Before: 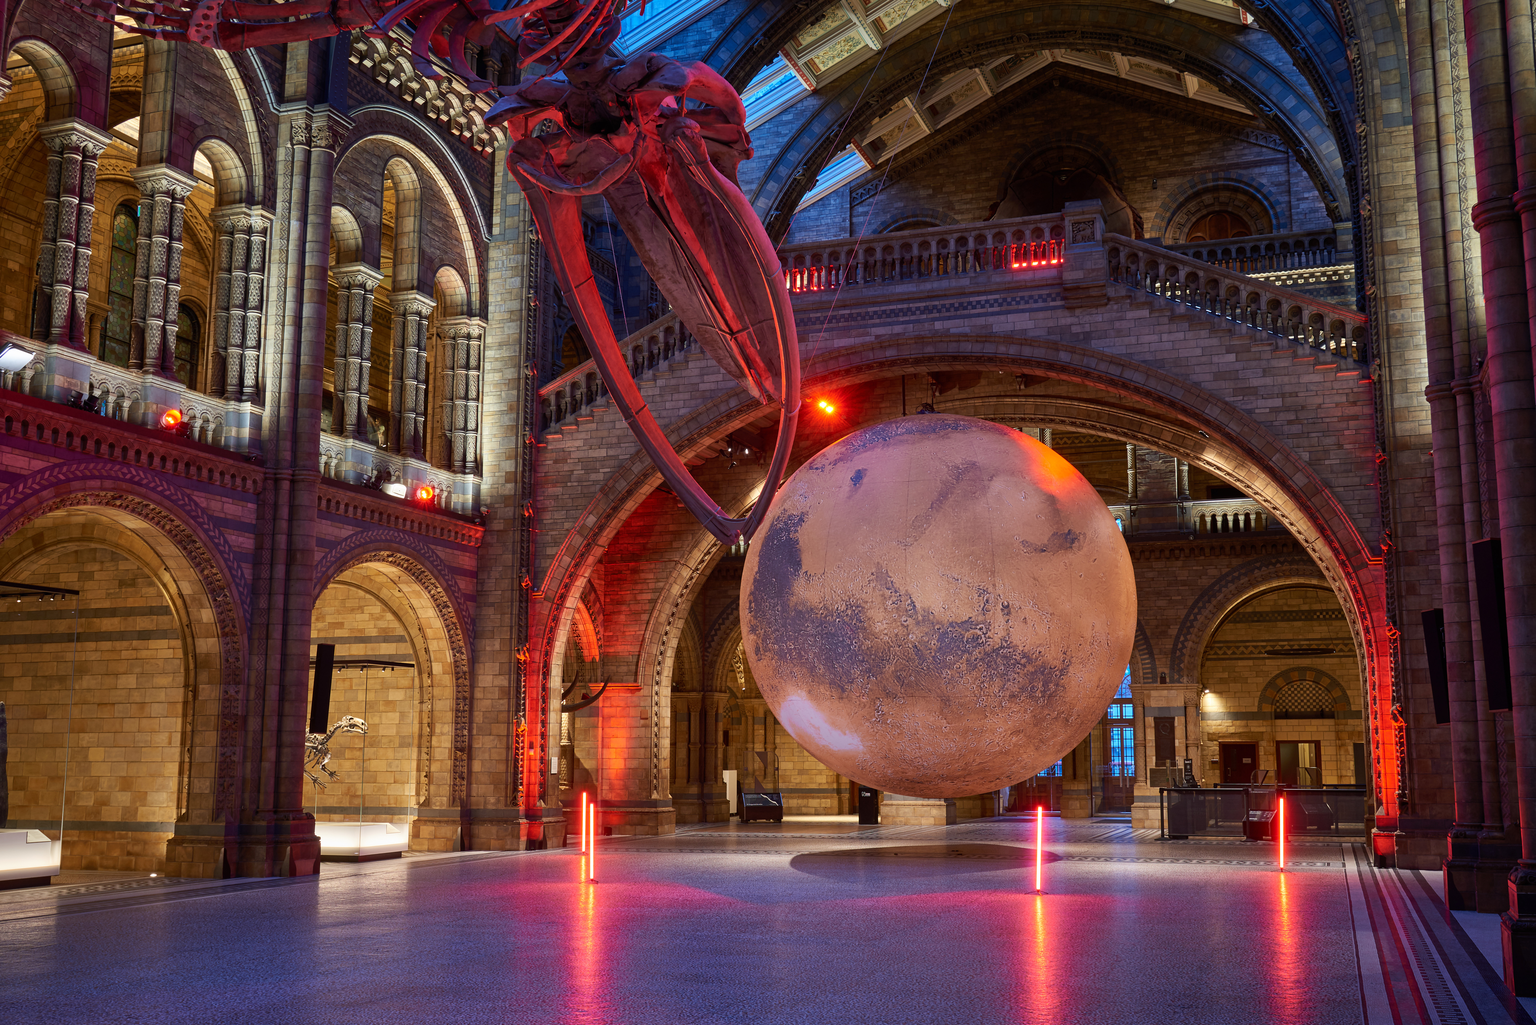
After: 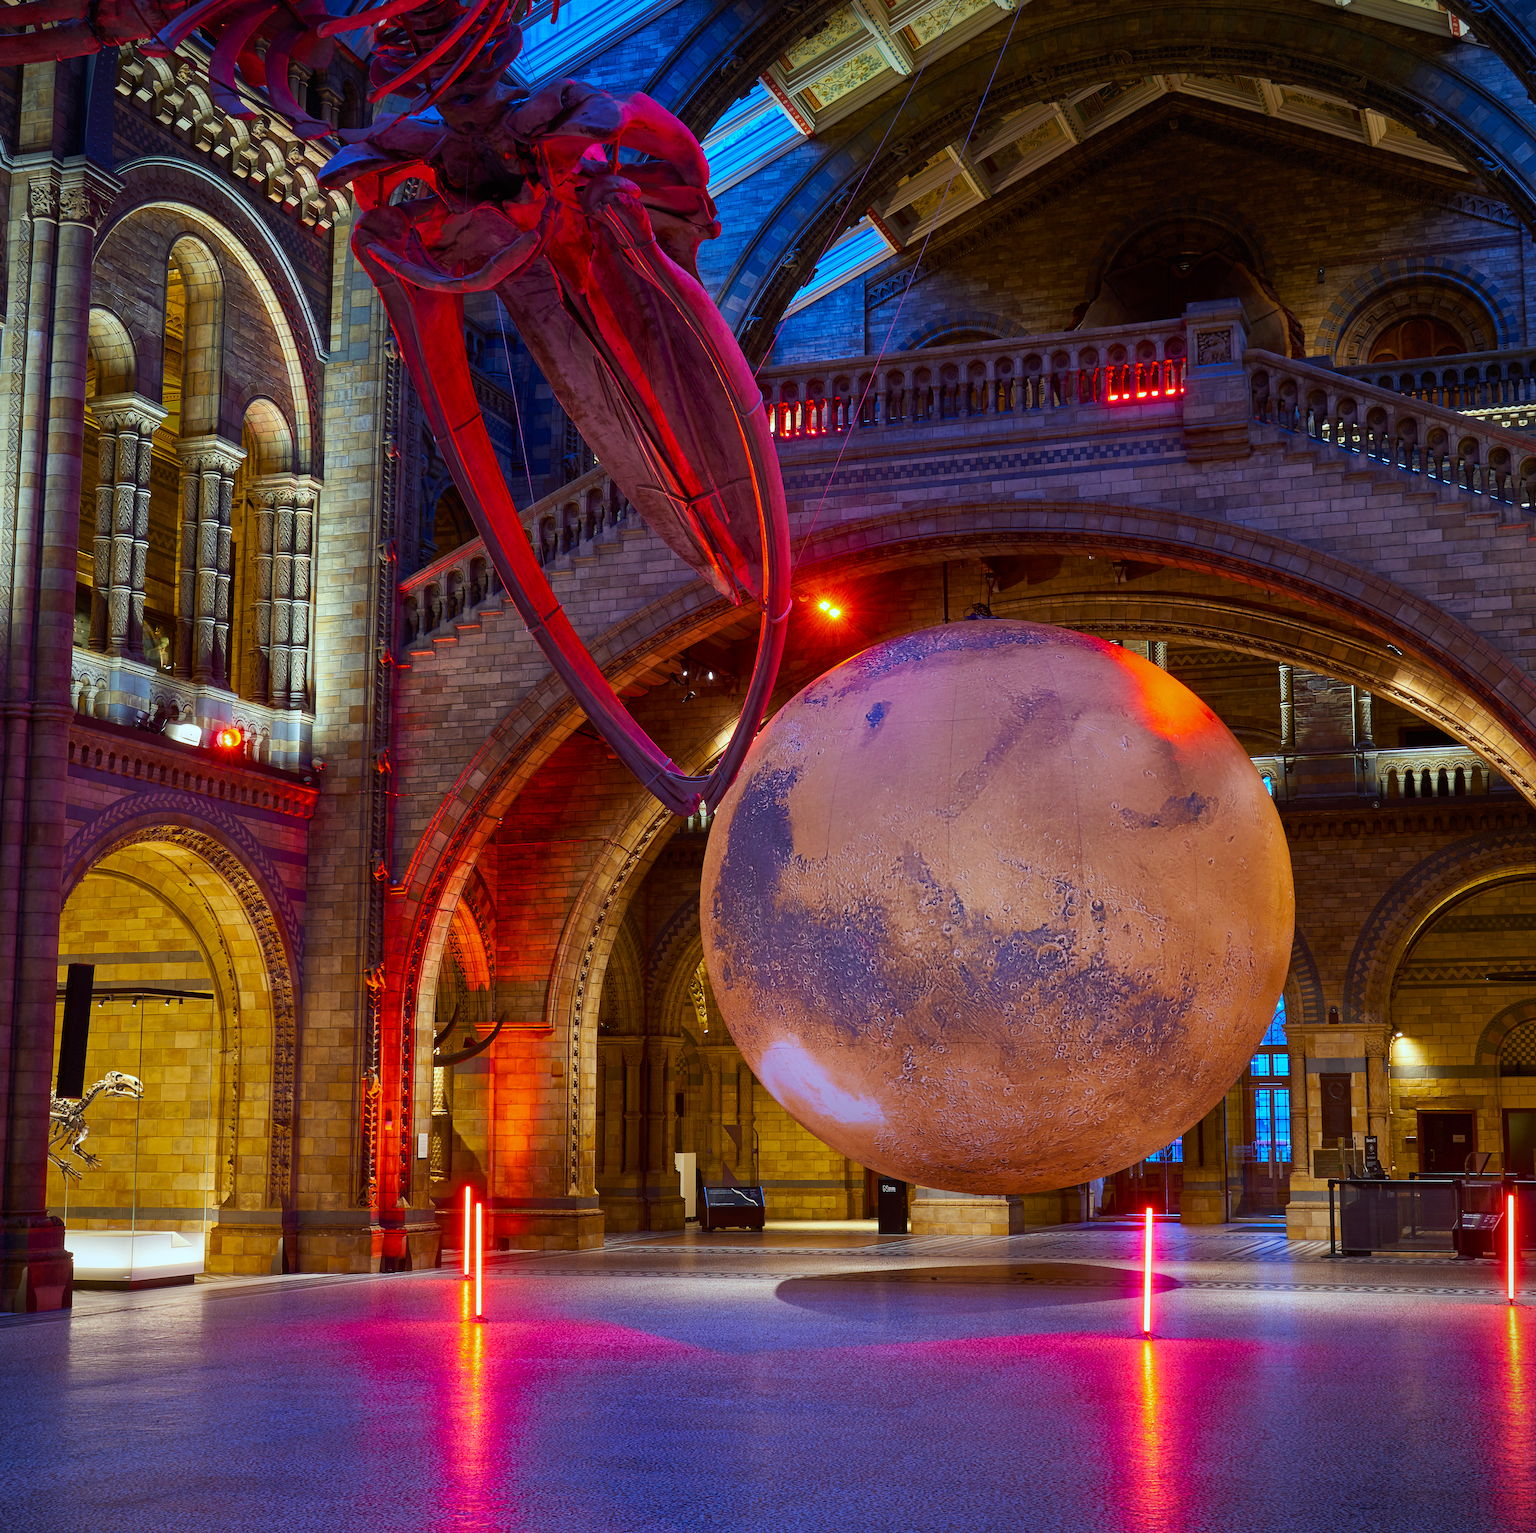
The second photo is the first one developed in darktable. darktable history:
crop and rotate: left 17.732%, right 15.423%
color balance rgb: linear chroma grading › global chroma 15%, perceptual saturation grading › global saturation 30%
white balance: red 0.925, blue 1.046
vignetting: fall-off start 97.28%, fall-off radius 79%, brightness -0.462, saturation -0.3, width/height ratio 1.114, dithering 8-bit output, unbound false
